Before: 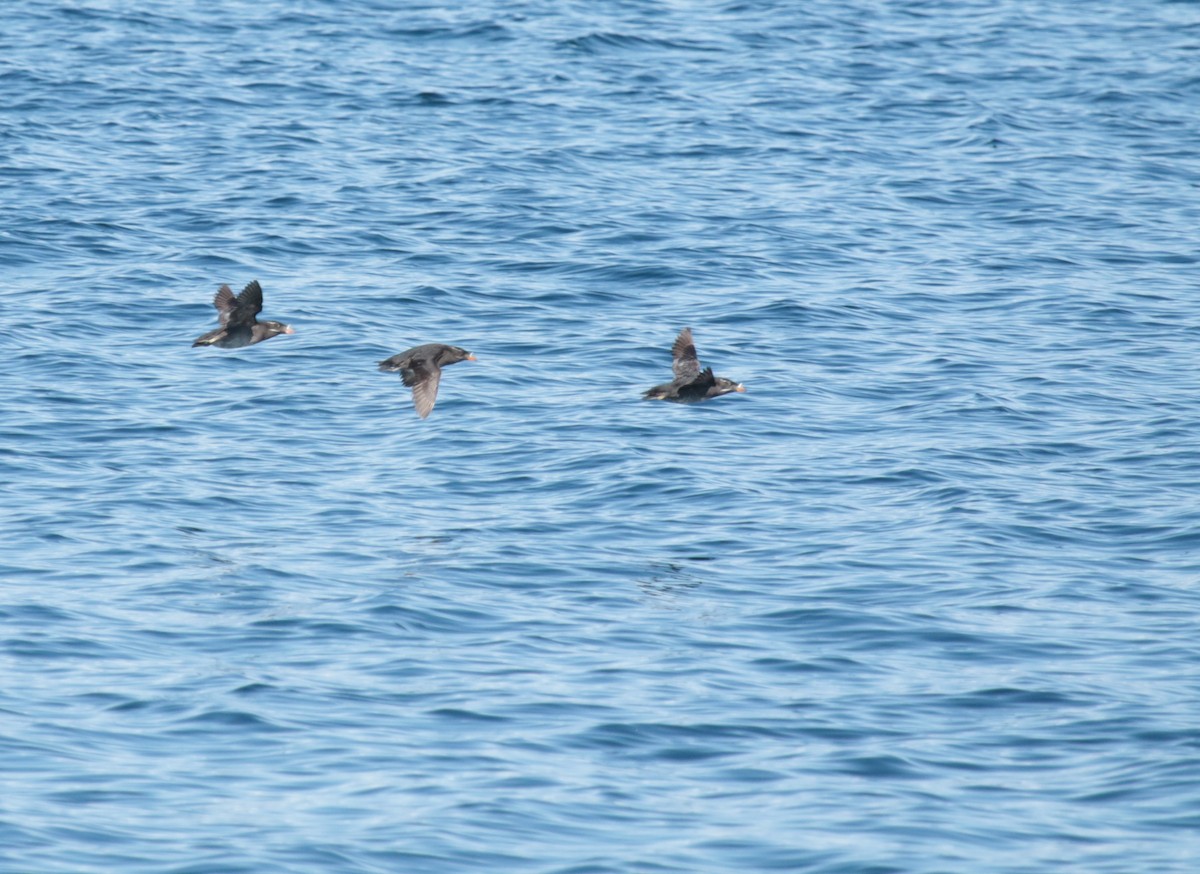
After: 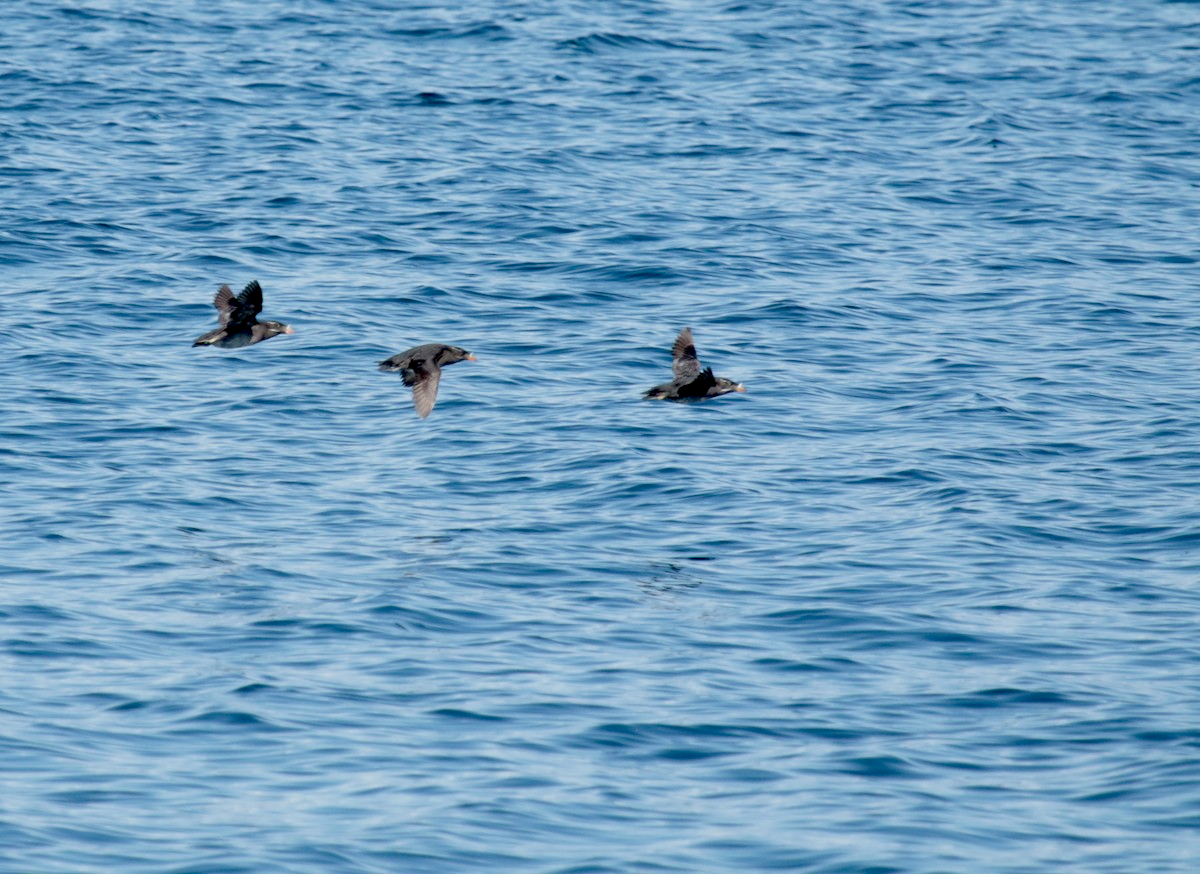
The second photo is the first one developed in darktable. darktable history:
exposure: black level correction 0.046, exposure -0.228 EV, compensate highlight preservation false
